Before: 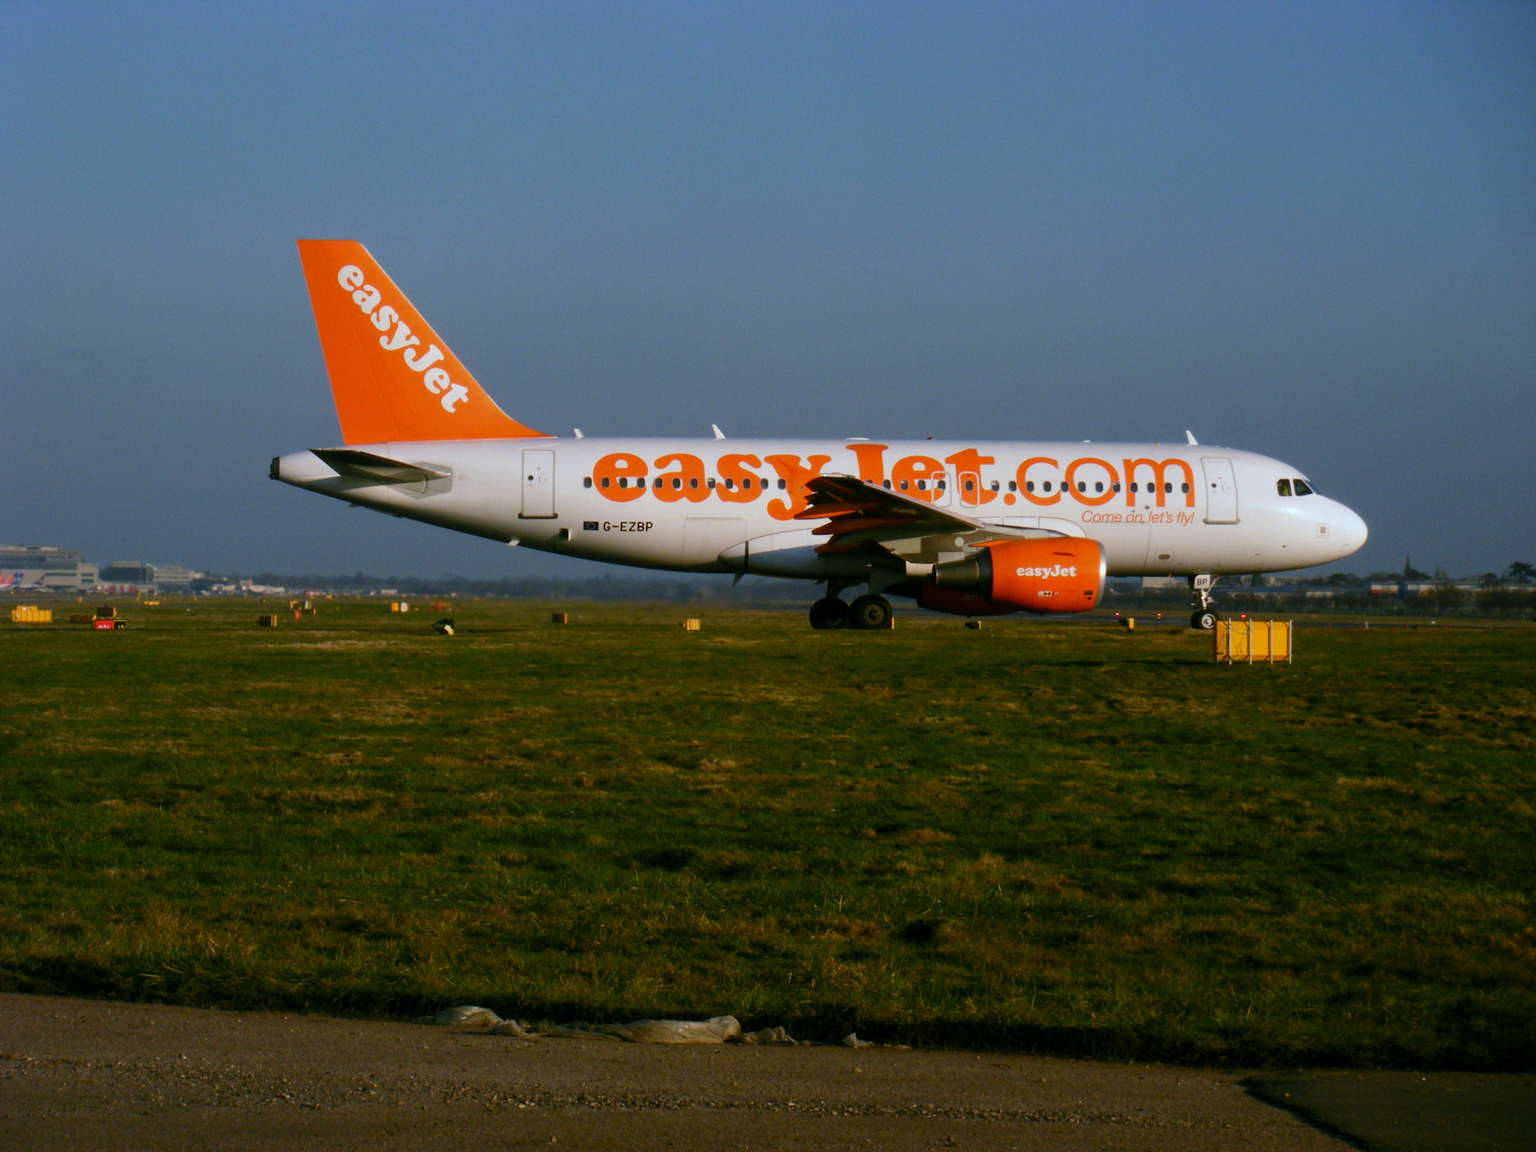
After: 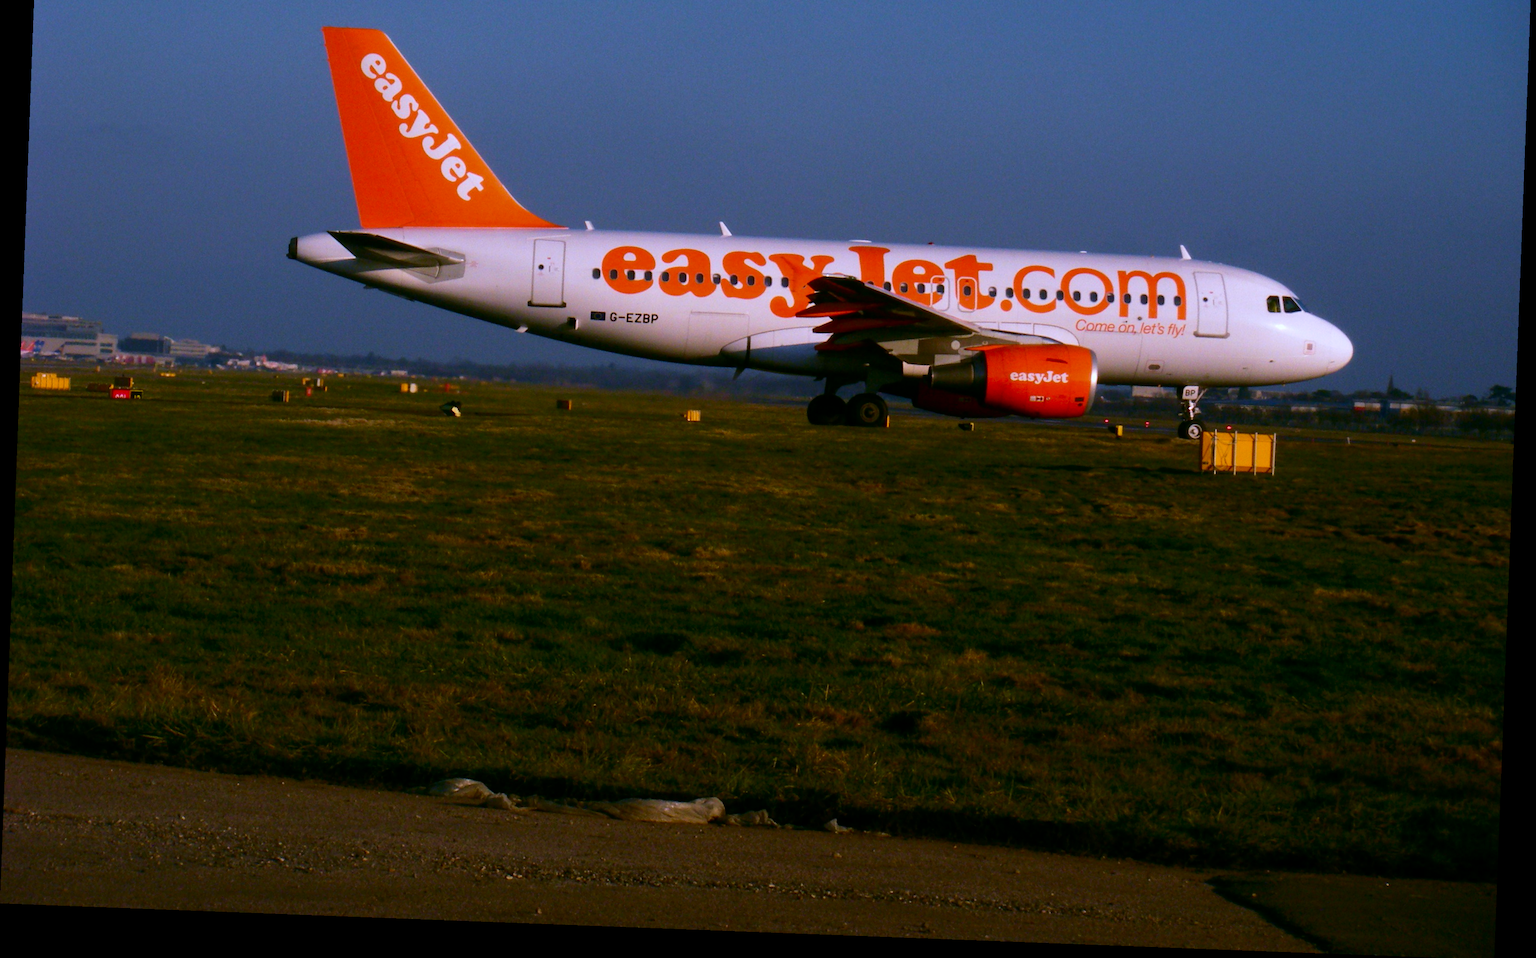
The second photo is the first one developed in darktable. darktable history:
rotate and perspective: rotation 2.17°, automatic cropping off
white balance: red 1.066, blue 1.119
bloom: size 9%, threshold 100%, strength 7%
contrast brightness saturation: contrast 0.07, brightness -0.13, saturation 0.06
velvia: on, module defaults
crop and rotate: top 18.507%
